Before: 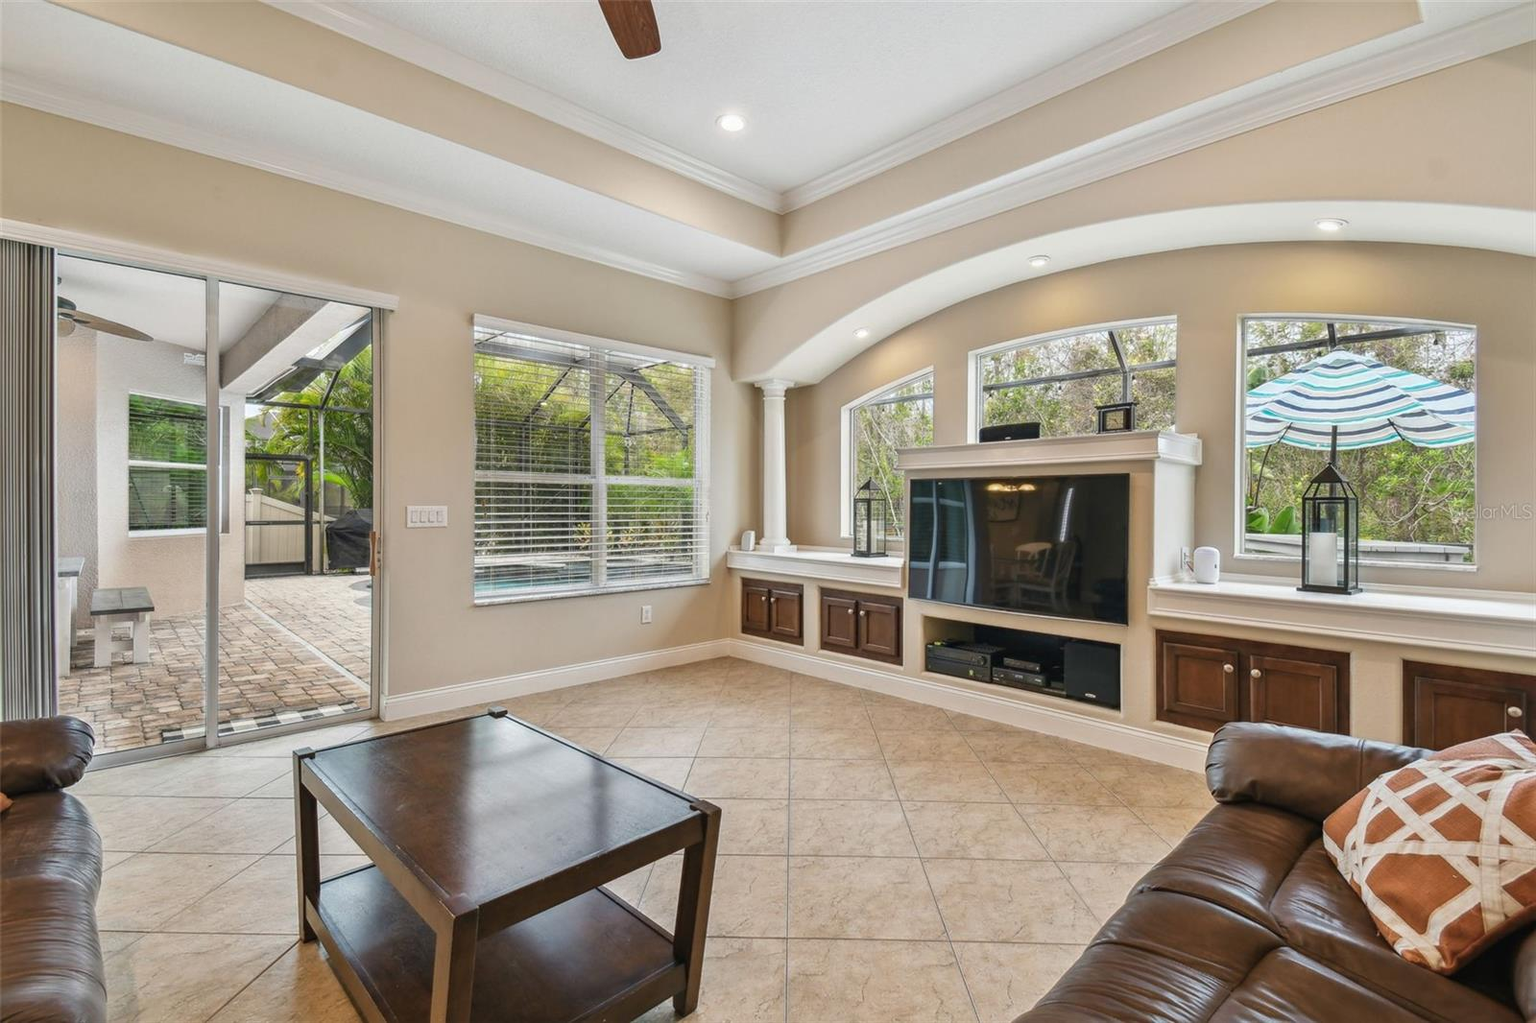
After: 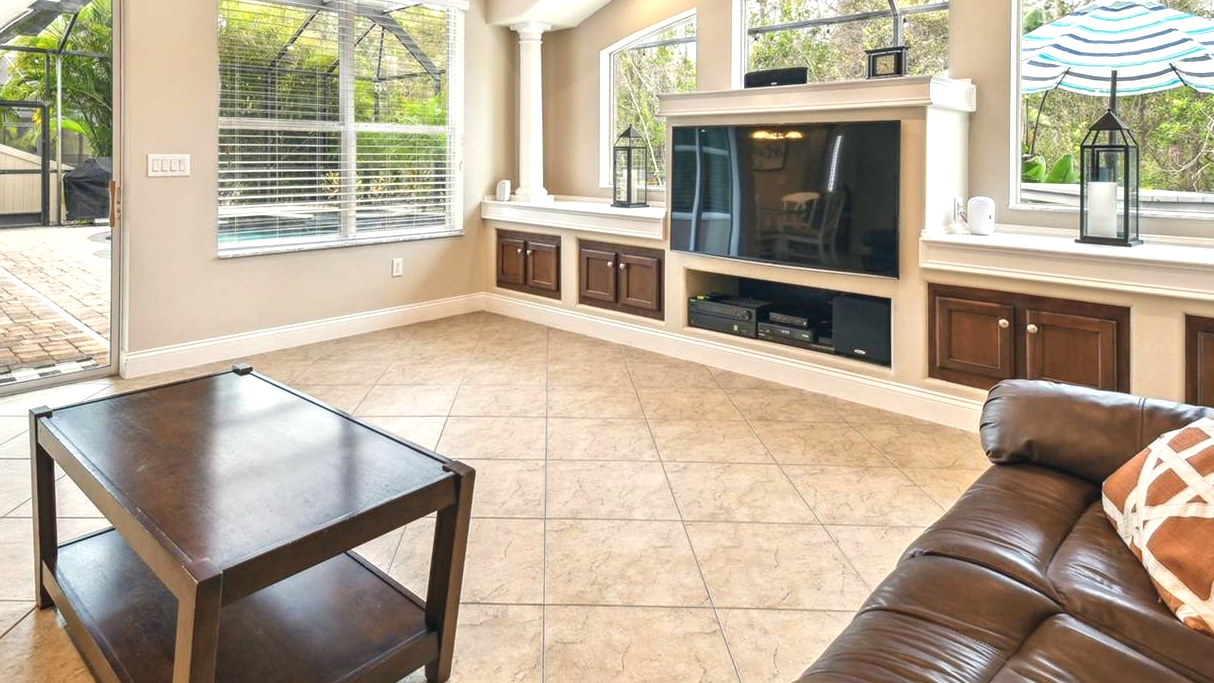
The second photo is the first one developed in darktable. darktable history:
color correction: highlights a* 0.227, highlights b* 2.68, shadows a* -1.19, shadows b* -4.13
exposure: black level correction 0, exposure 0.698 EV, compensate highlight preservation false
crop and rotate: left 17.303%, top 35.049%, right 6.789%, bottom 0.805%
